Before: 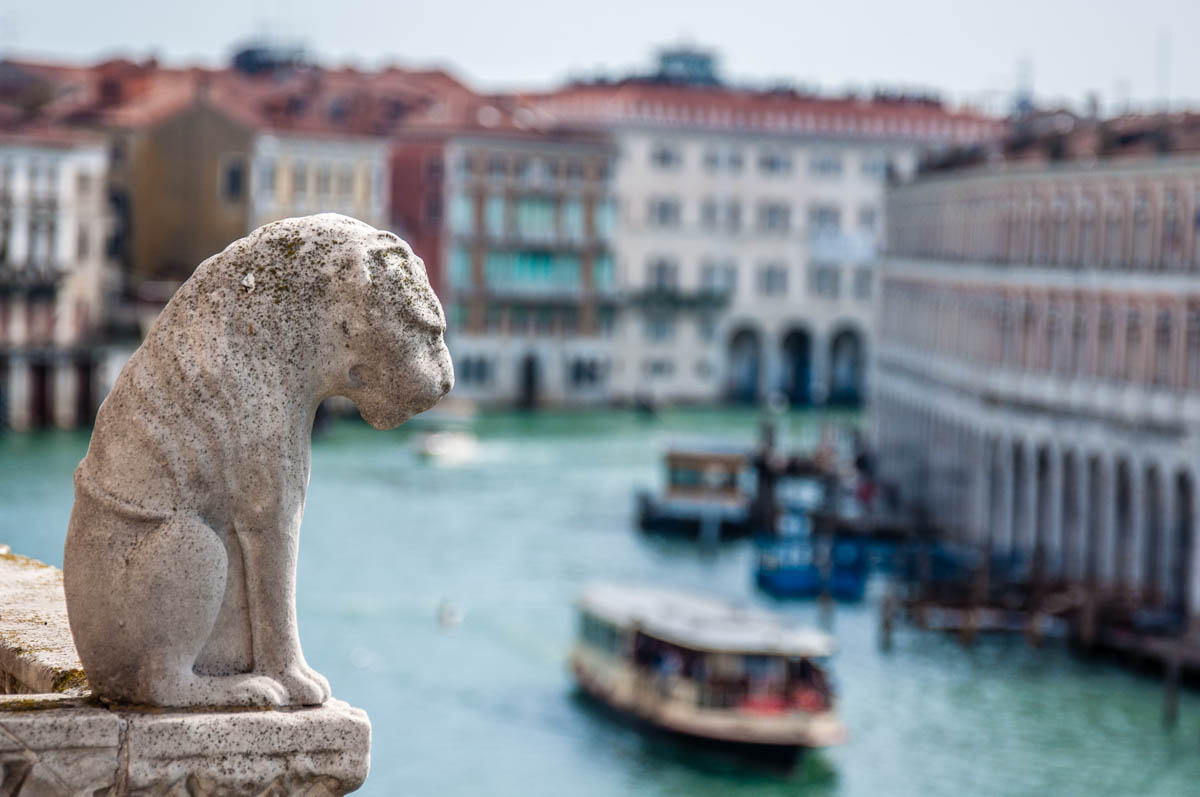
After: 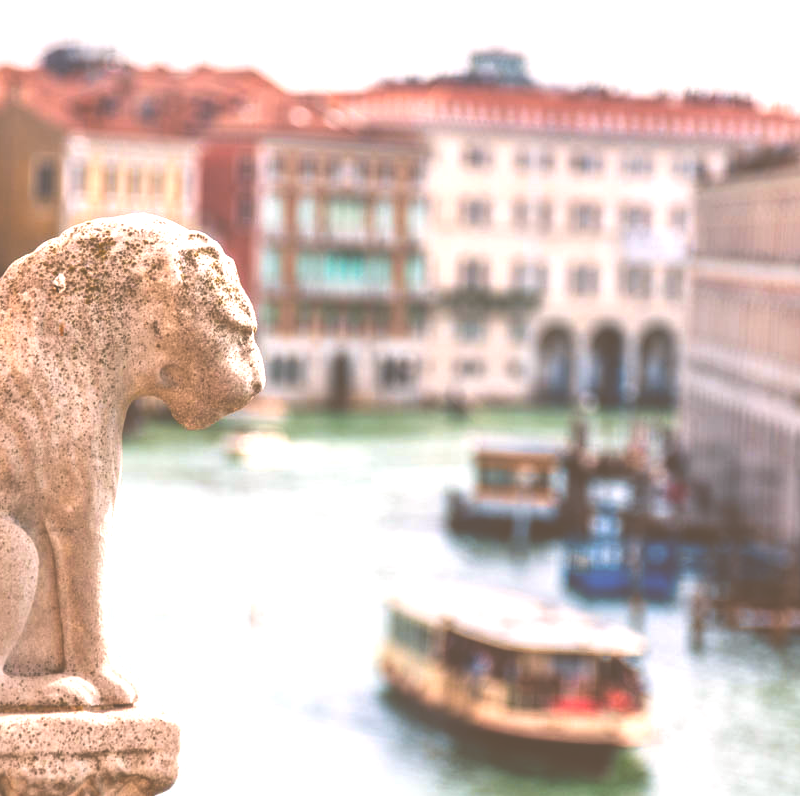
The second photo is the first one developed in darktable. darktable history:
crop and rotate: left 15.754%, right 17.579%
color balance: lift [0.991, 1, 1, 1], gamma [0.996, 1, 1, 1], input saturation 98.52%, contrast 20.34%, output saturation 103.72%
exposure: black level correction -0.071, exposure 0.5 EV, compensate highlight preservation false
color balance rgb: shadows lift › luminance -5%, shadows lift › chroma 1.1%, shadows lift › hue 219°, power › luminance 10%, power › chroma 2.83%, power › hue 60°, highlights gain › chroma 4.52%, highlights gain › hue 33.33°, saturation formula JzAzBz (2021)
